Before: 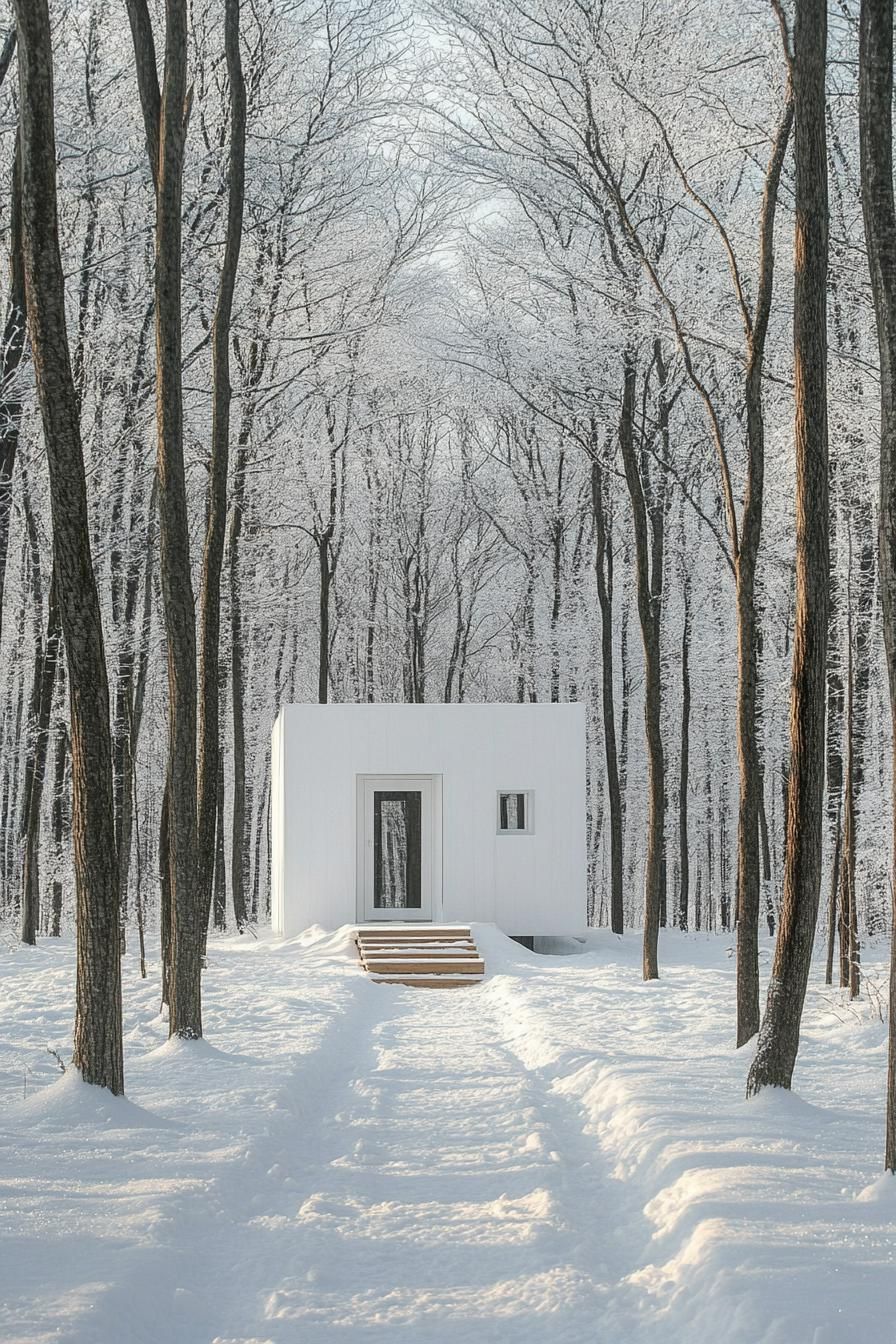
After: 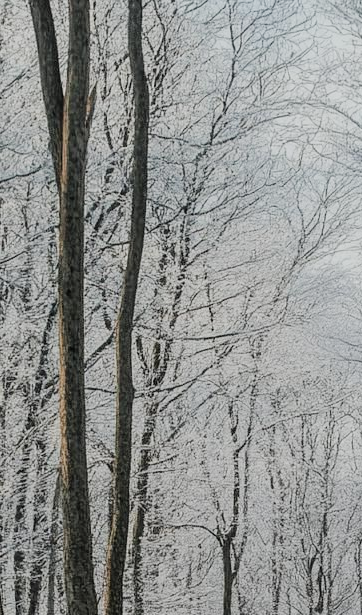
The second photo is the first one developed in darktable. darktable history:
filmic rgb: black relative exposure -7.08 EV, white relative exposure 5.35 EV, hardness 3.02
levels: levels [0, 0.48, 0.961]
crop and rotate: left 10.878%, top 0.054%, right 48.691%, bottom 54.118%
local contrast: mode bilateral grid, contrast 100, coarseness 100, detail 96%, midtone range 0.2
